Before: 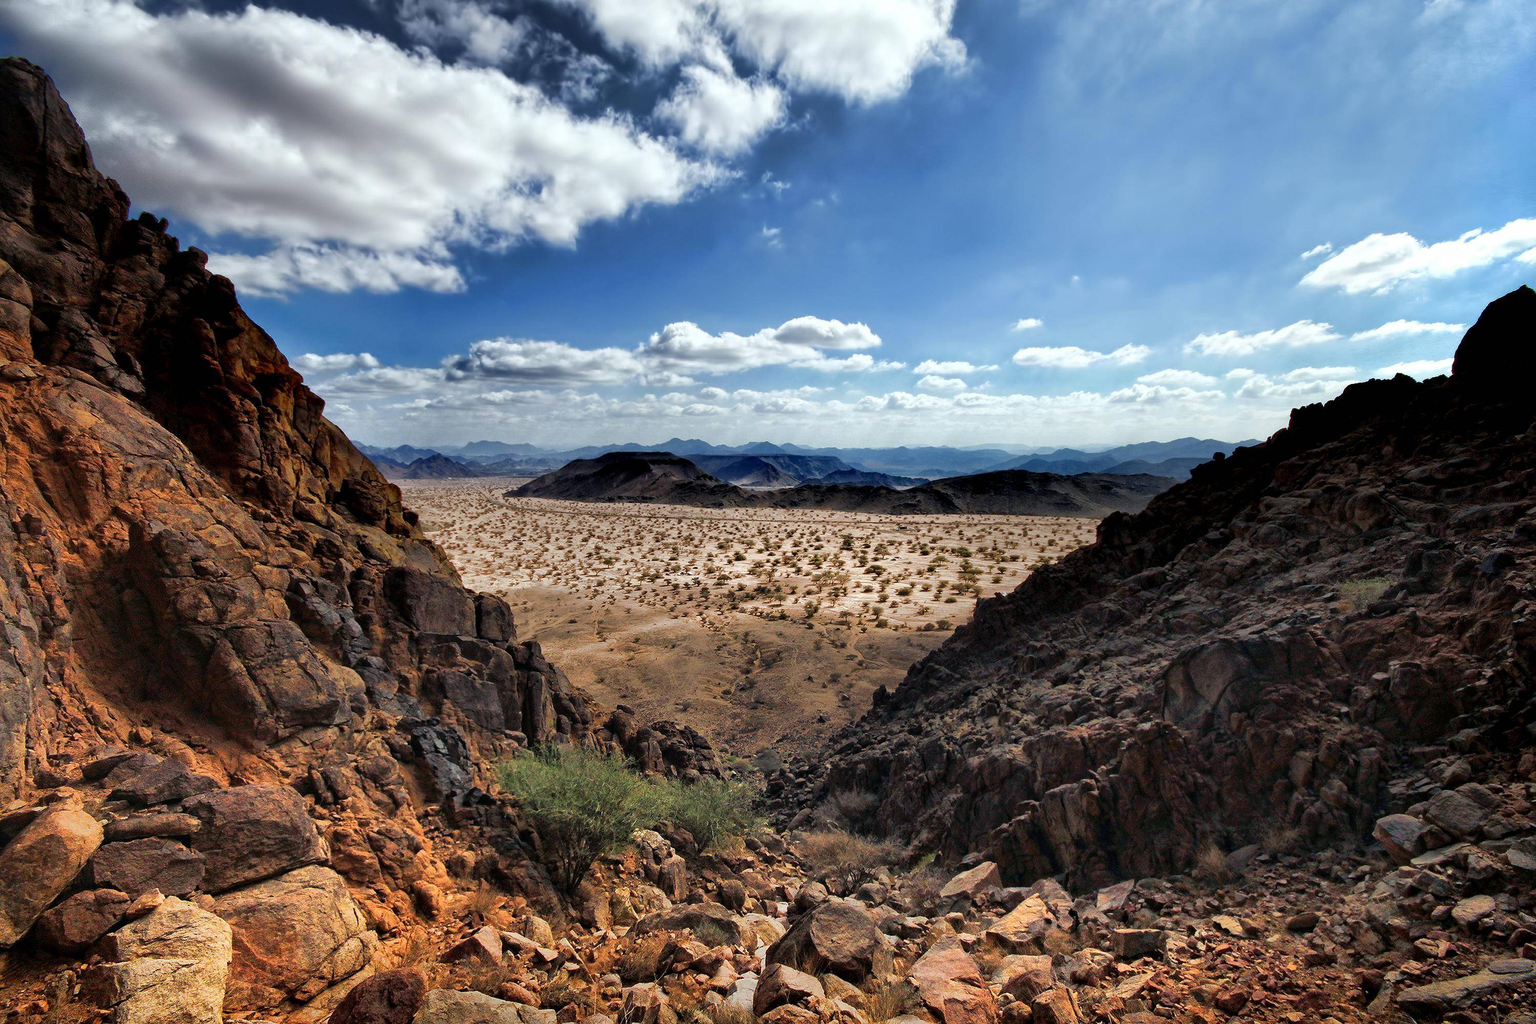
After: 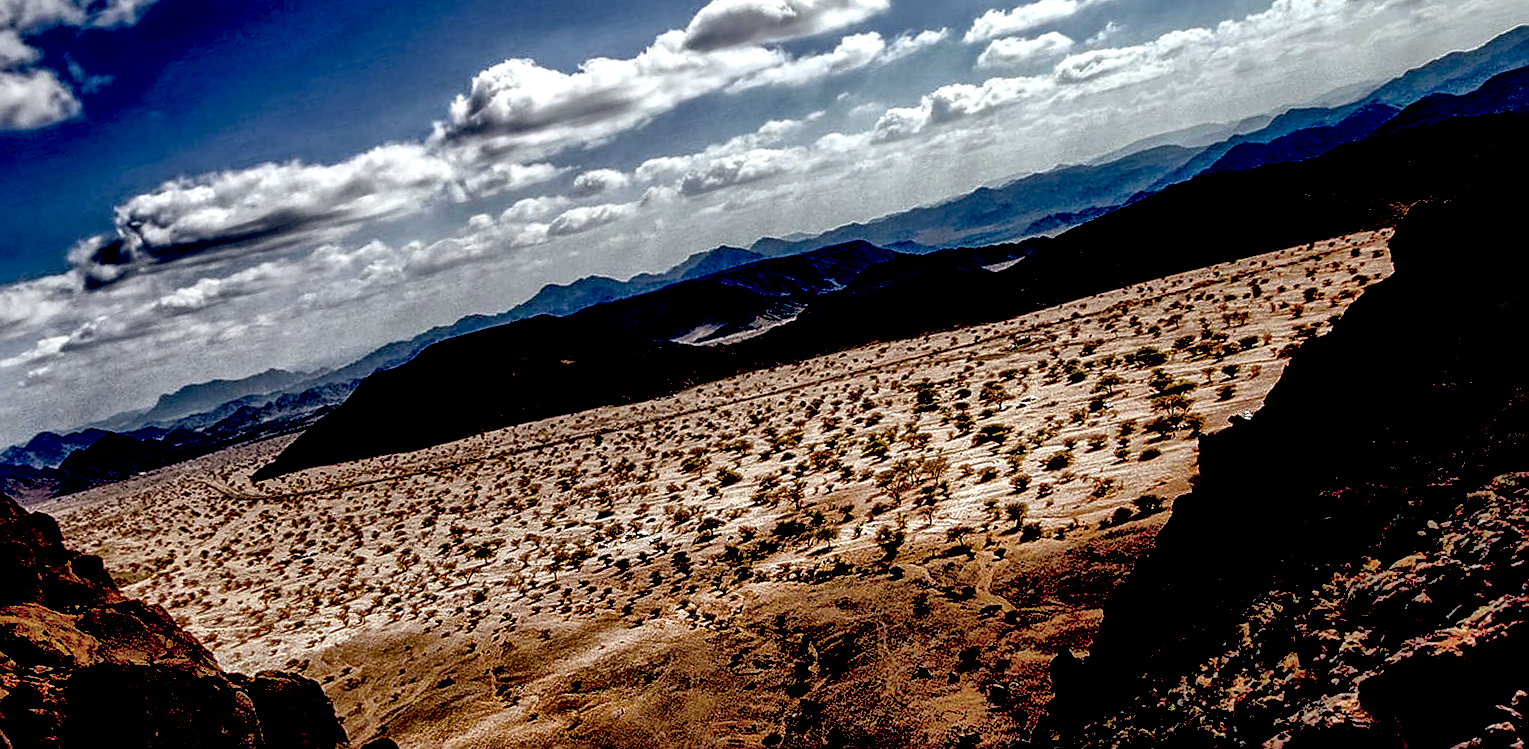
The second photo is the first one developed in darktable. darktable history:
exposure: black level correction 0.1, exposure -0.092 EV, compensate highlight preservation false
rotate and perspective: rotation -14.8°, crop left 0.1, crop right 0.903, crop top 0.25, crop bottom 0.748
local contrast: highlights 19%, detail 186%
sharpen: on, module defaults
contrast brightness saturation: contrast 0.1, saturation -0.3
shadows and highlights: on, module defaults
crop and rotate: left 22.13%, top 22.054%, right 22.026%, bottom 22.102%
rgb levels: mode RGB, independent channels, levels [[0, 0.5, 1], [0, 0.521, 1], [0, 0.536, 1]]
